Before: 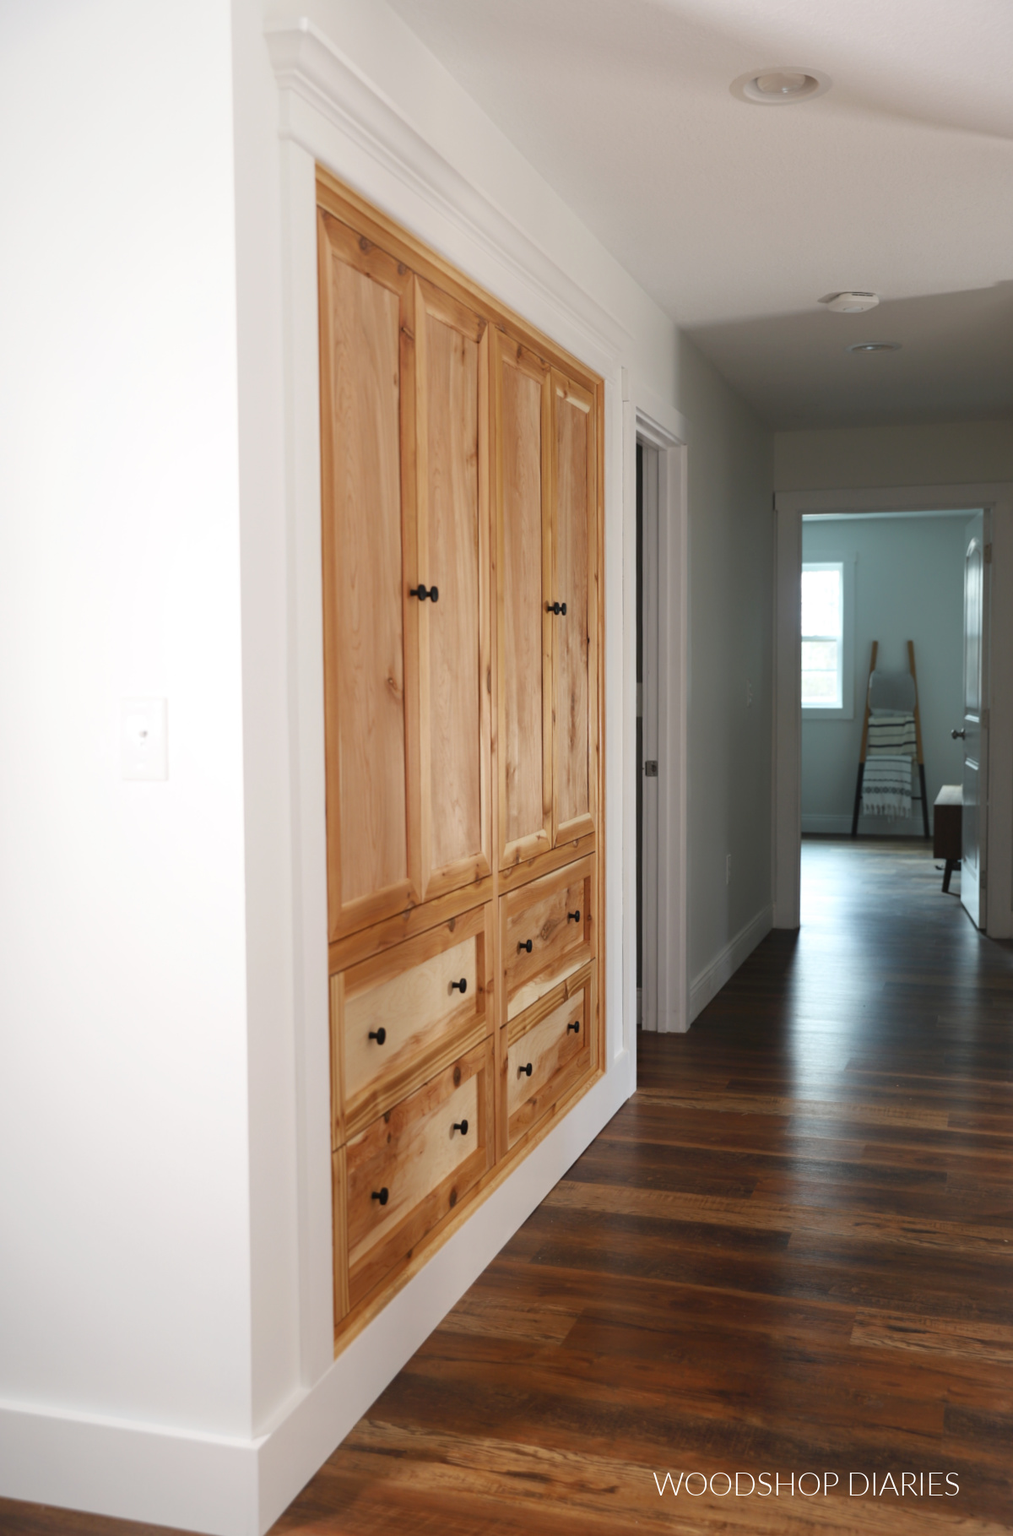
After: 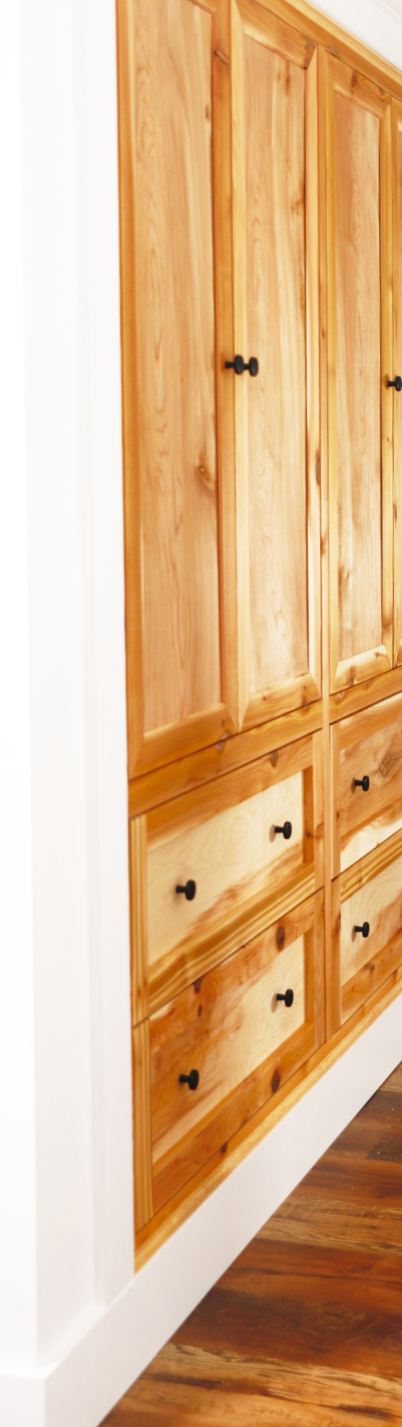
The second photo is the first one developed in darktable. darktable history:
shadows and highlights: on, module defaults
base curve: curves: ch0 [(0, 0) (0.026, 0.03) (0.109, 0.232) (0.351, 0.748) (0.669, 0.968) (1, 1)], preserve colors none
crop and rotate: left 21.77%, top 18.528%, right 44.676%, bottom 2.997%
